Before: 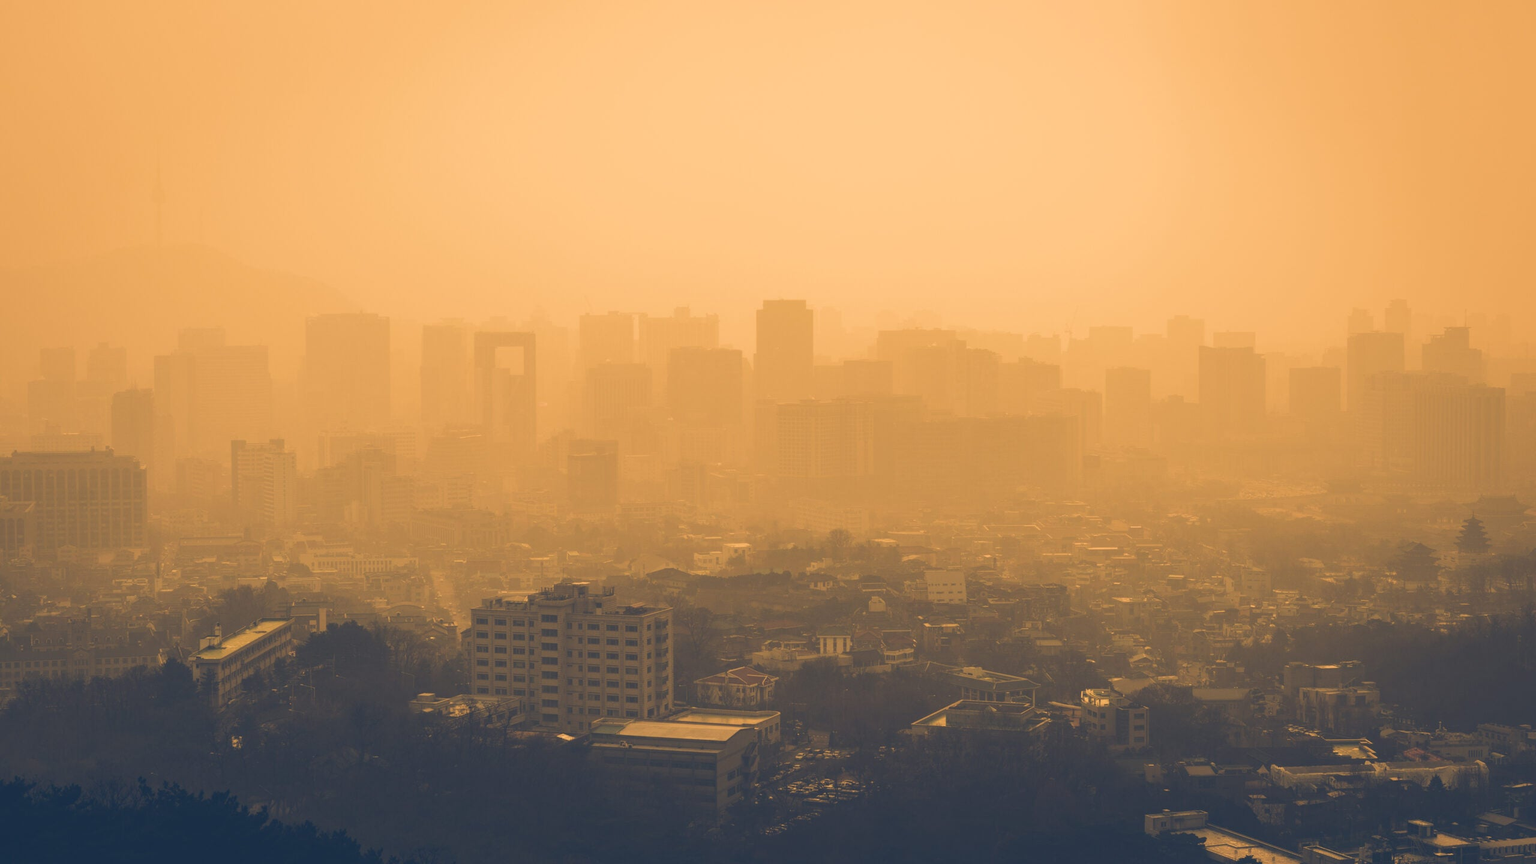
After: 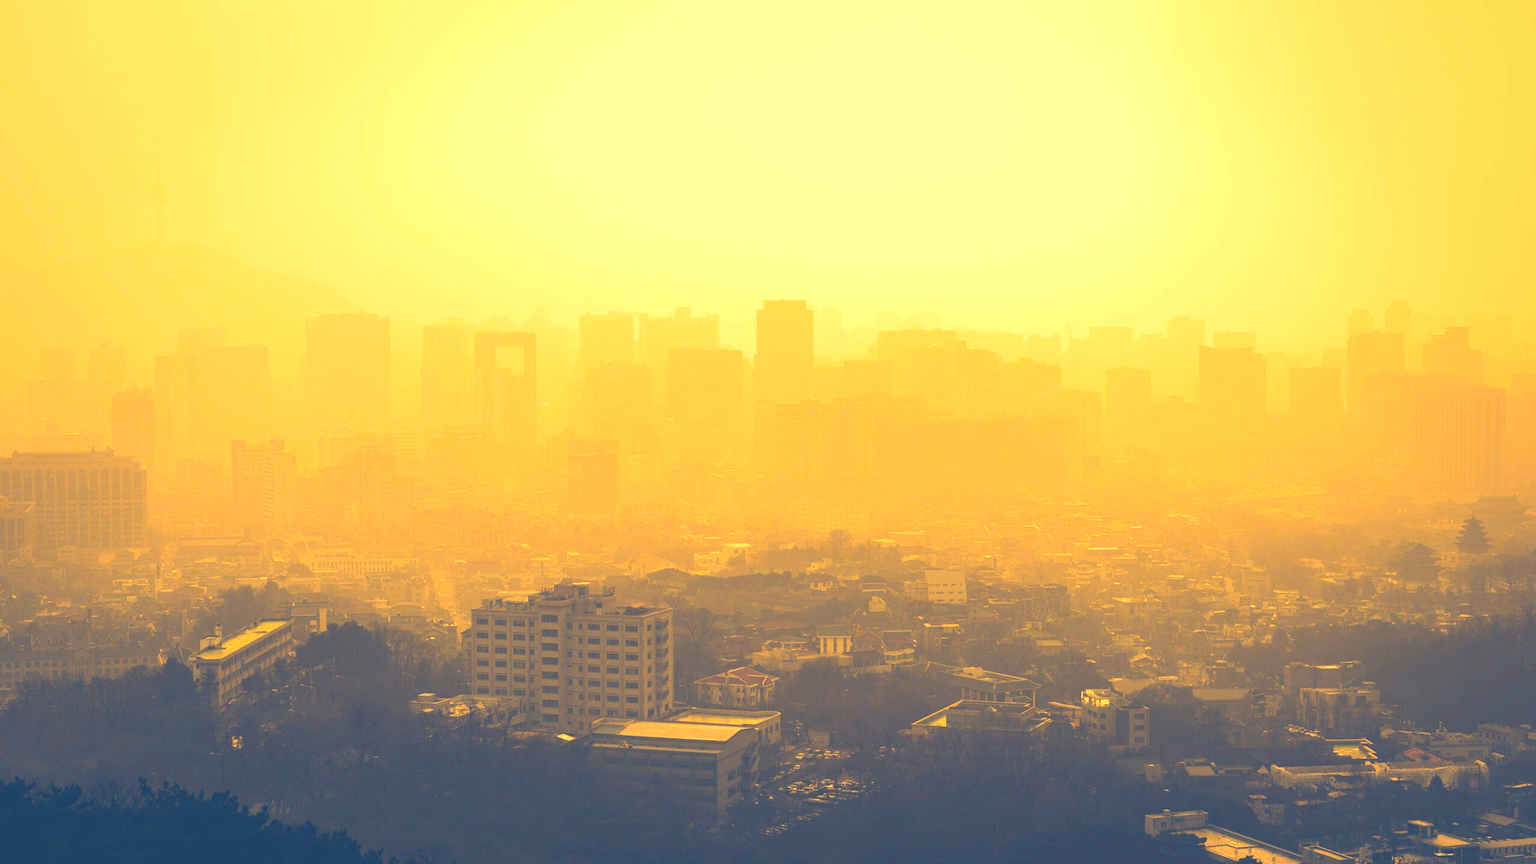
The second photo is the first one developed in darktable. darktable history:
exposure: black level correction 0, exposure 1 EV, compensate highlight preservation false
color balance rgb: perceptual saturation grading › global saturation 20%, global vibrance 10%
